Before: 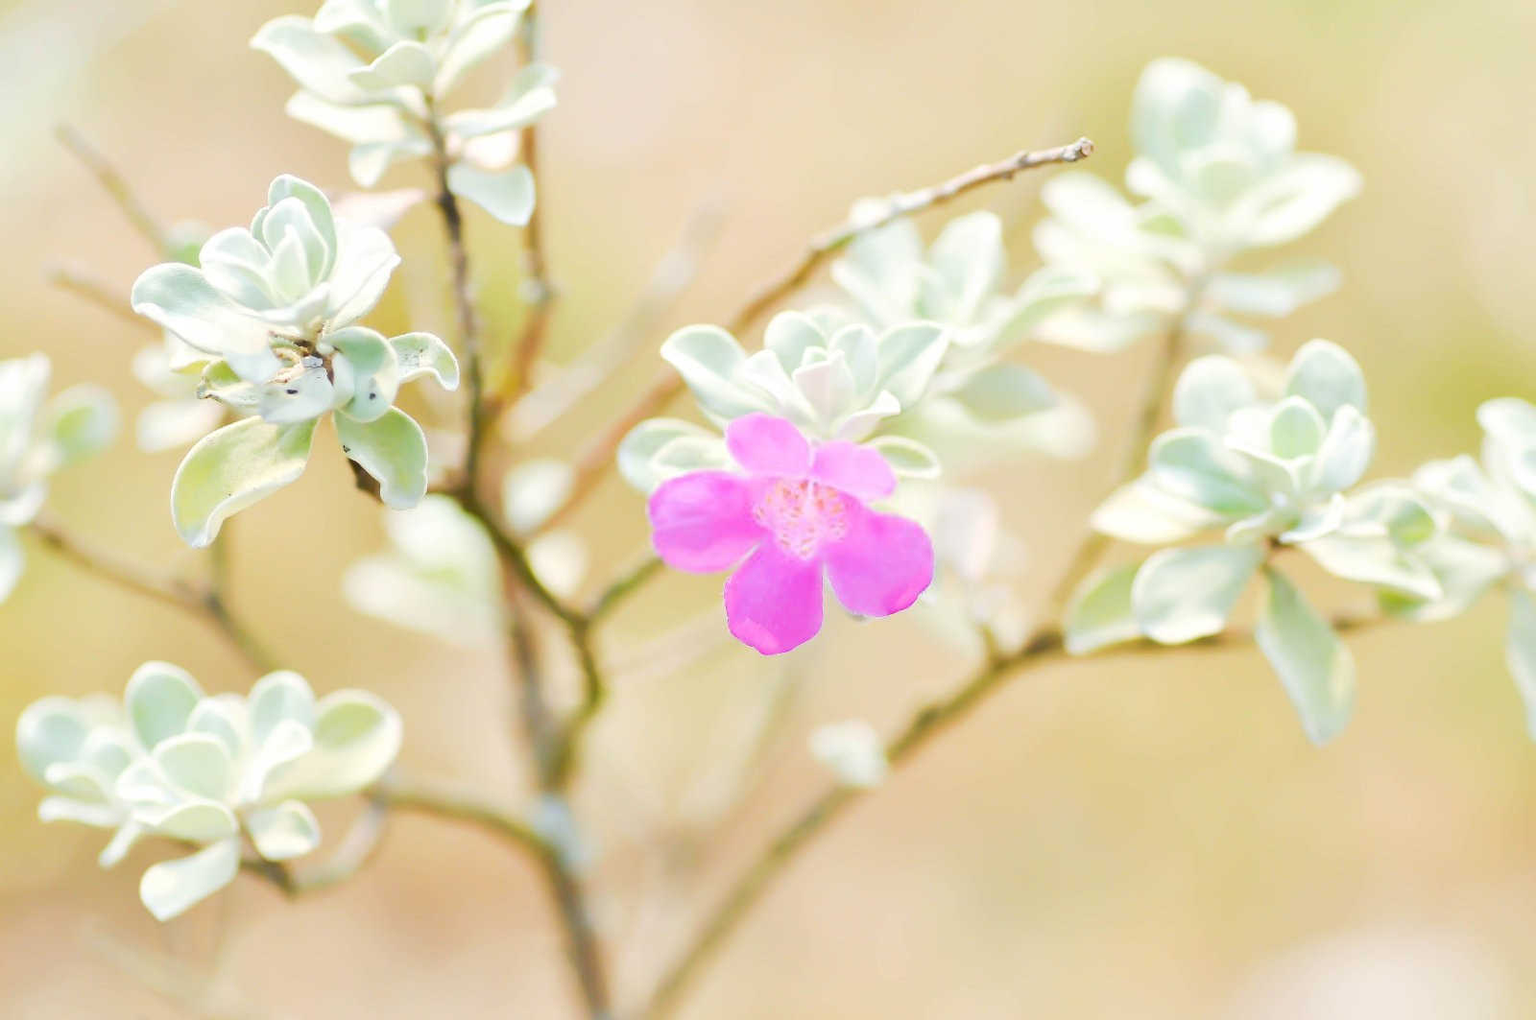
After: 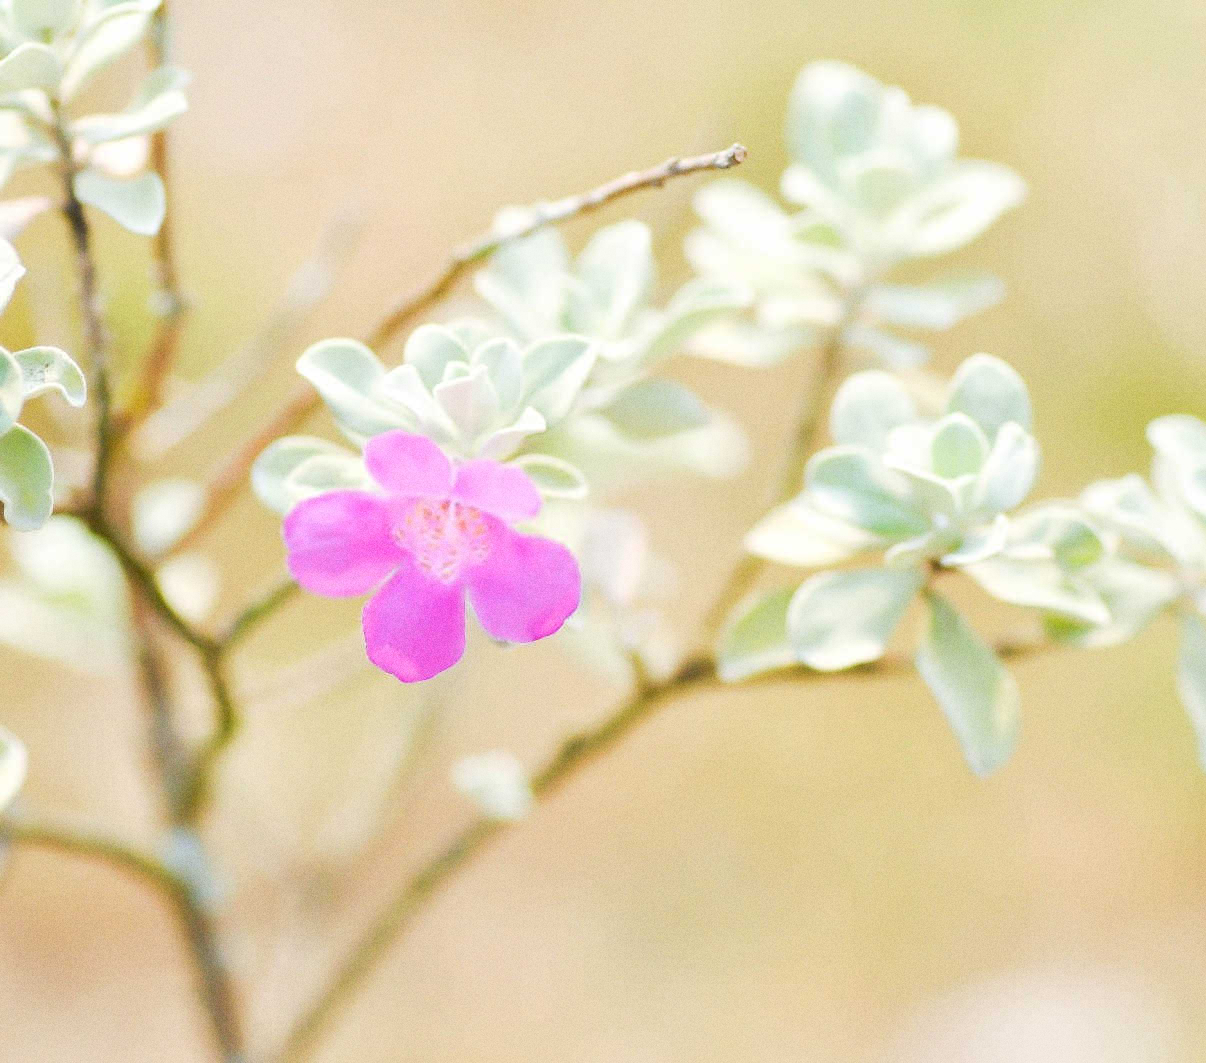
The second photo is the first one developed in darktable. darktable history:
crop and rotate: left 24.6%
grain: on, module defaults
